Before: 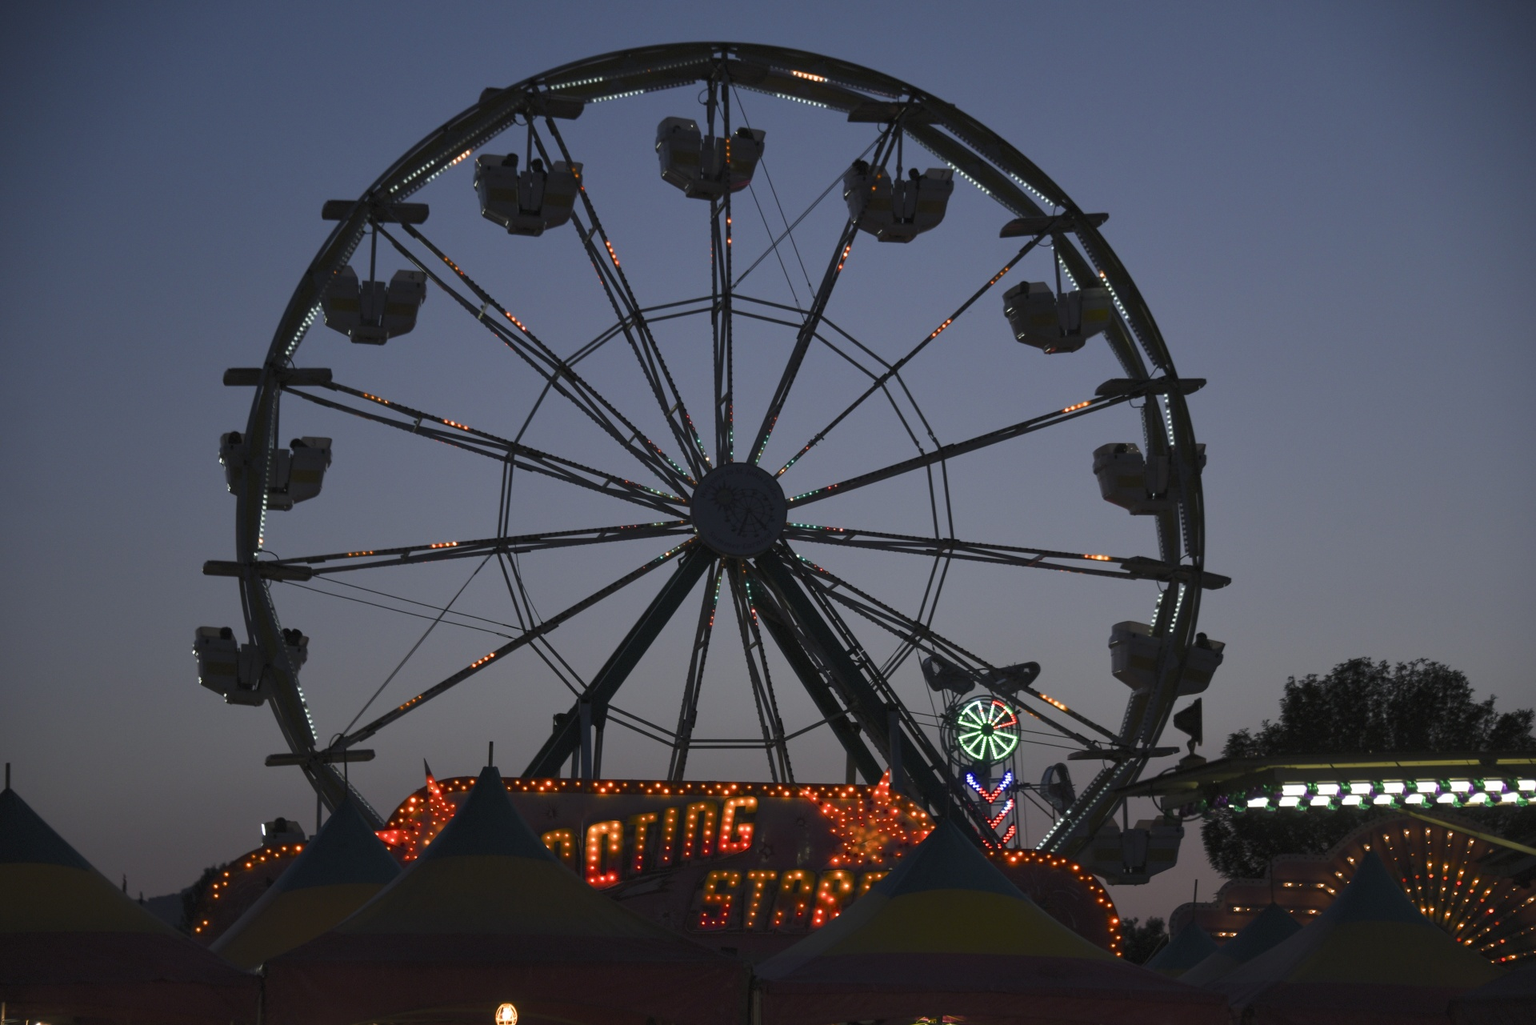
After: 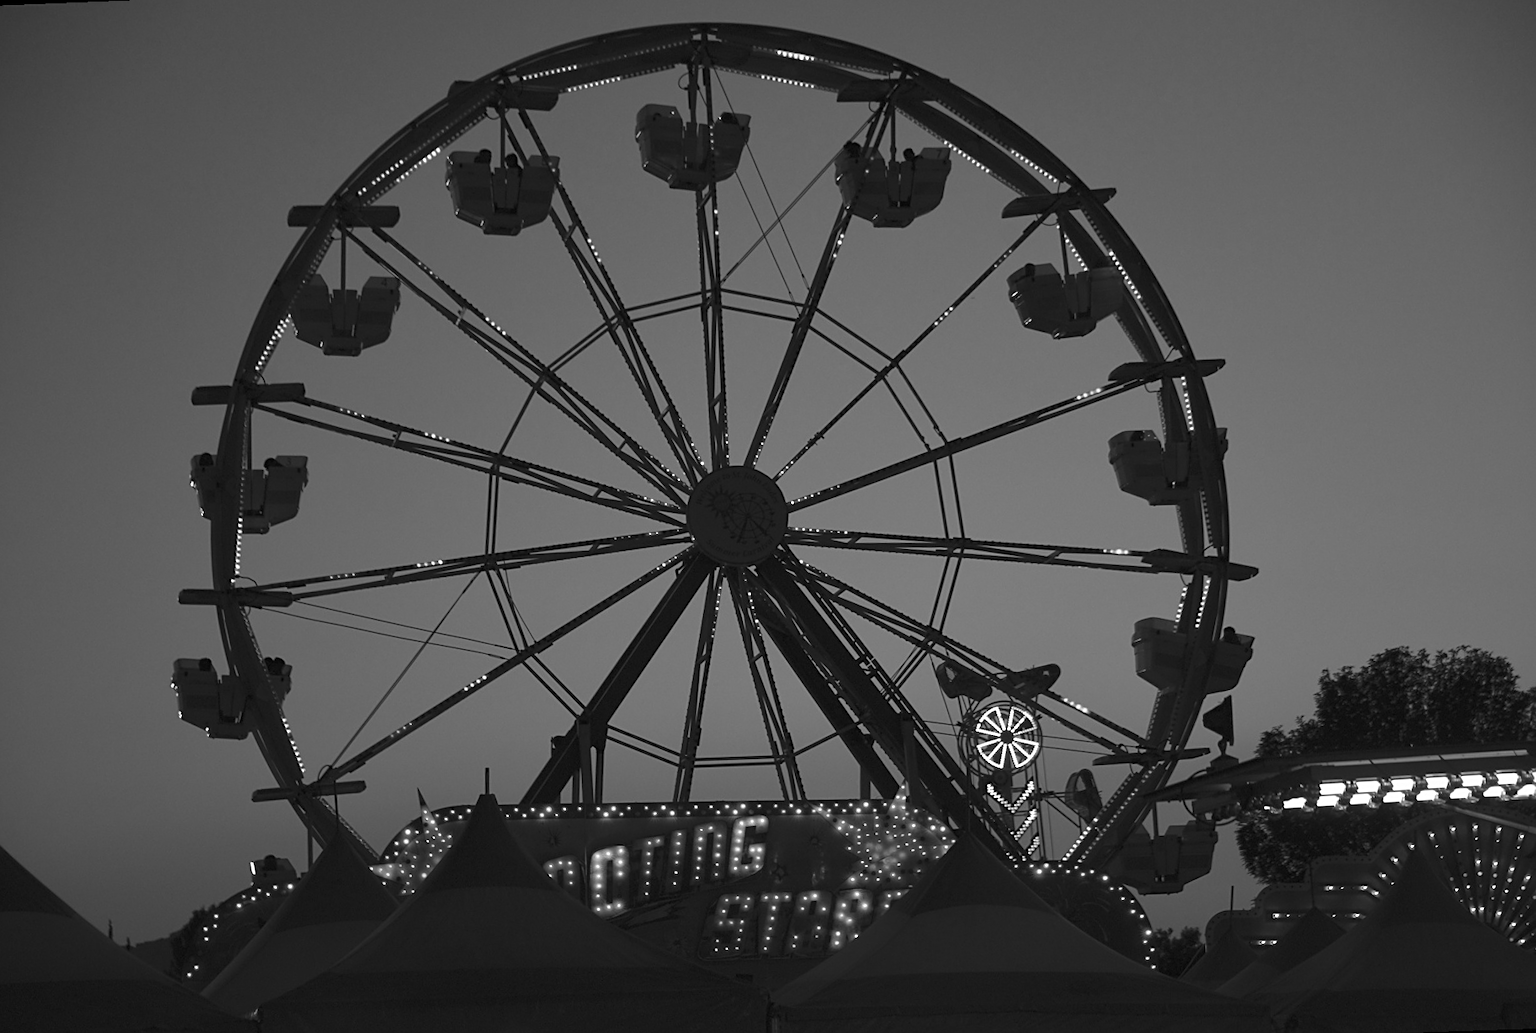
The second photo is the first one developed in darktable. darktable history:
sharpen: on, module defaults
rotate and perspective: rotation -2.12°, lens shift (vertical) 0.009, lens shift (horizontal) -0.008, automatic cropping original format, crop left 0.036, crop right 0.964, crop top 0.05, crop bottom 0.959
monochrome: on, module defaults
color balance rgb: perceptual saturation grading › global saturation 20%, global vibrance 20%
